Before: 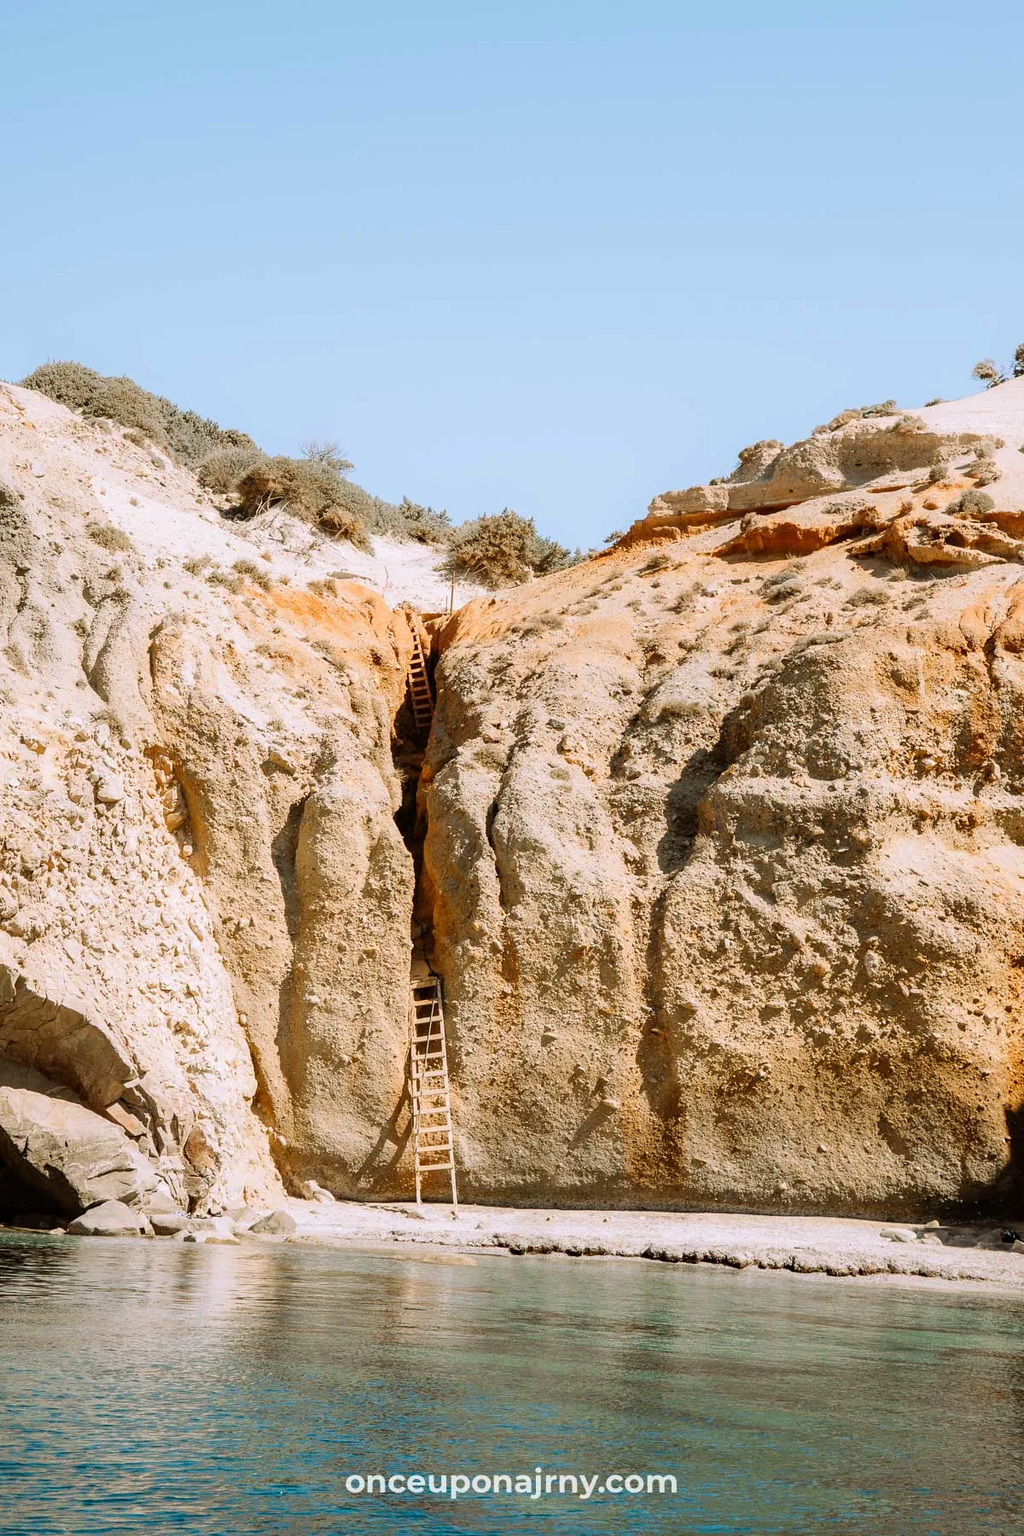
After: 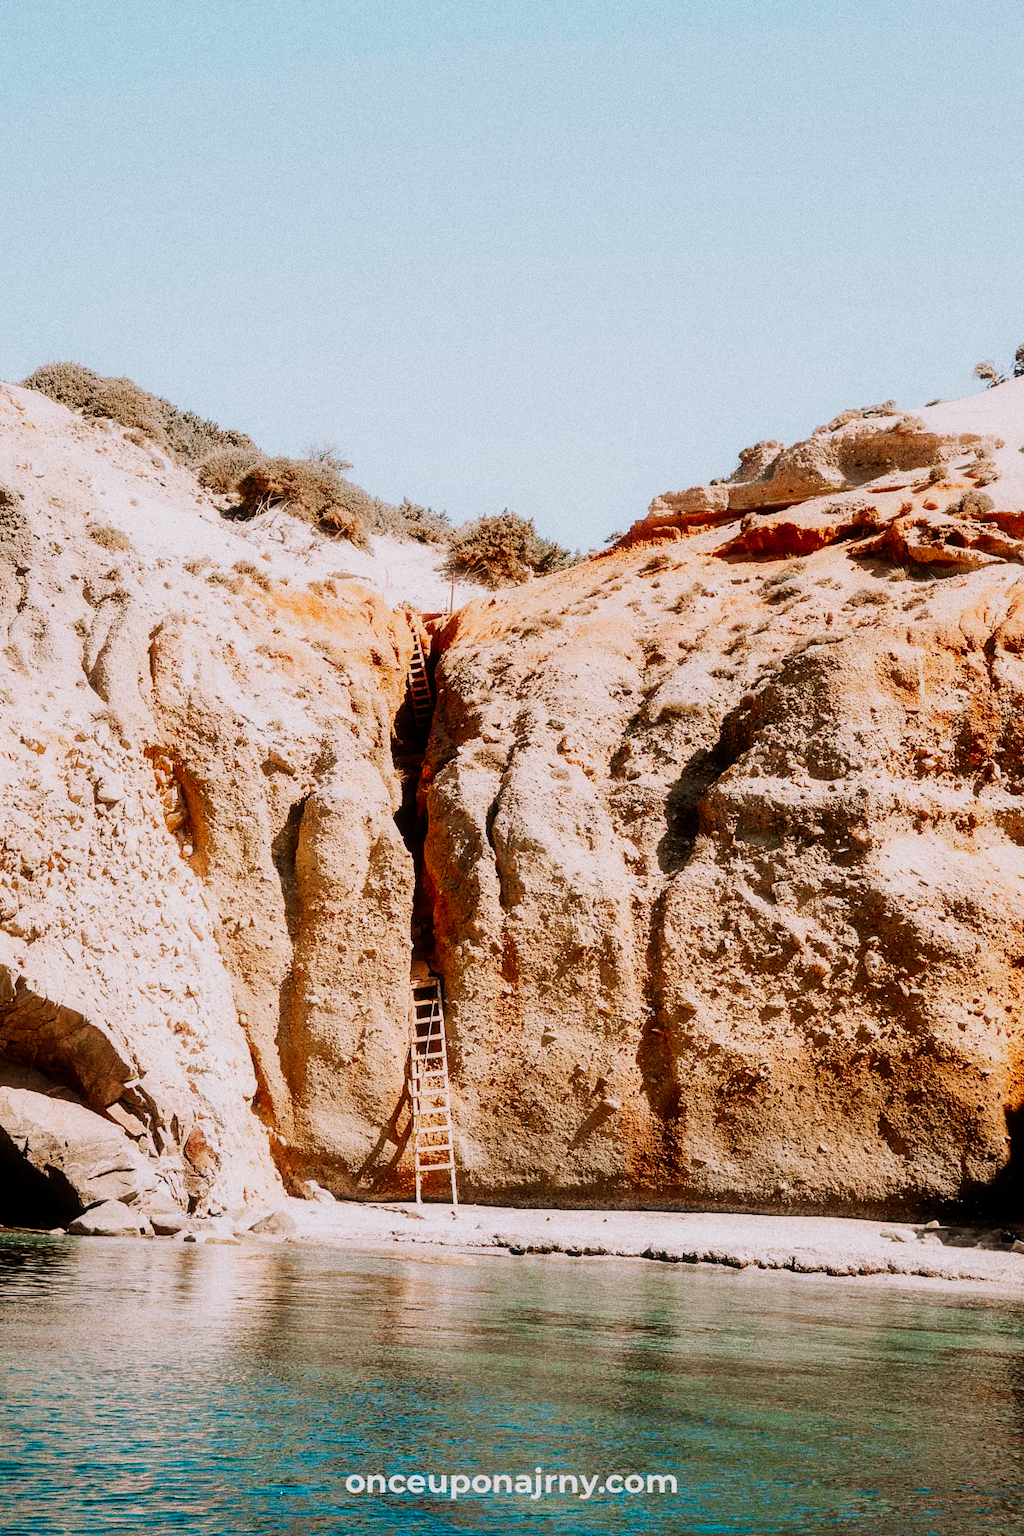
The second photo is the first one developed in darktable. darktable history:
contrast equalizer: octaves 7, y [[0.6 ×6], [0.55 ×6], [0 ×6], [0 ×6], [0 ×6]], mix 0.2
color balance rgb: shadows lift › chroma 2%, shadows lift › hue 217.2°, power › chroma 0.25%, power › hue 60°, highlights gain › chroma 1.5%, highlights gain › hue 309.6°, global offset › luminance -0.5%, perceptual saturation grading › global saturation 15%, global vibrance 20%
diffuse or sharpen "bloom 20%": radius span 32, 1st order speed 50%, 2nd order speed 50%, 3rd order speed 50%, 4th order speed 50% | blend: blend mode normal, opacity 20%; mask: uniform (no mask)
exposure "auto exposure": compensate highlight preservation false
rgb primaries: red hue -0.035, red purity 1.02, green hue 0.052, green purity 0.95, blue hue -0.122, blue purity 0.95
sigmoid: contrast 1.8, skew -0.2, preserve hue 0%, red attenuation 0.1, red rotation 0.035, green attenuation 0.1, green rotation -0.017, blue attenuation 0.15, blue rotation -0.052, base primaries Rec2020
grain "silver grain": coarseness 0.09 ISO, strength 40%
